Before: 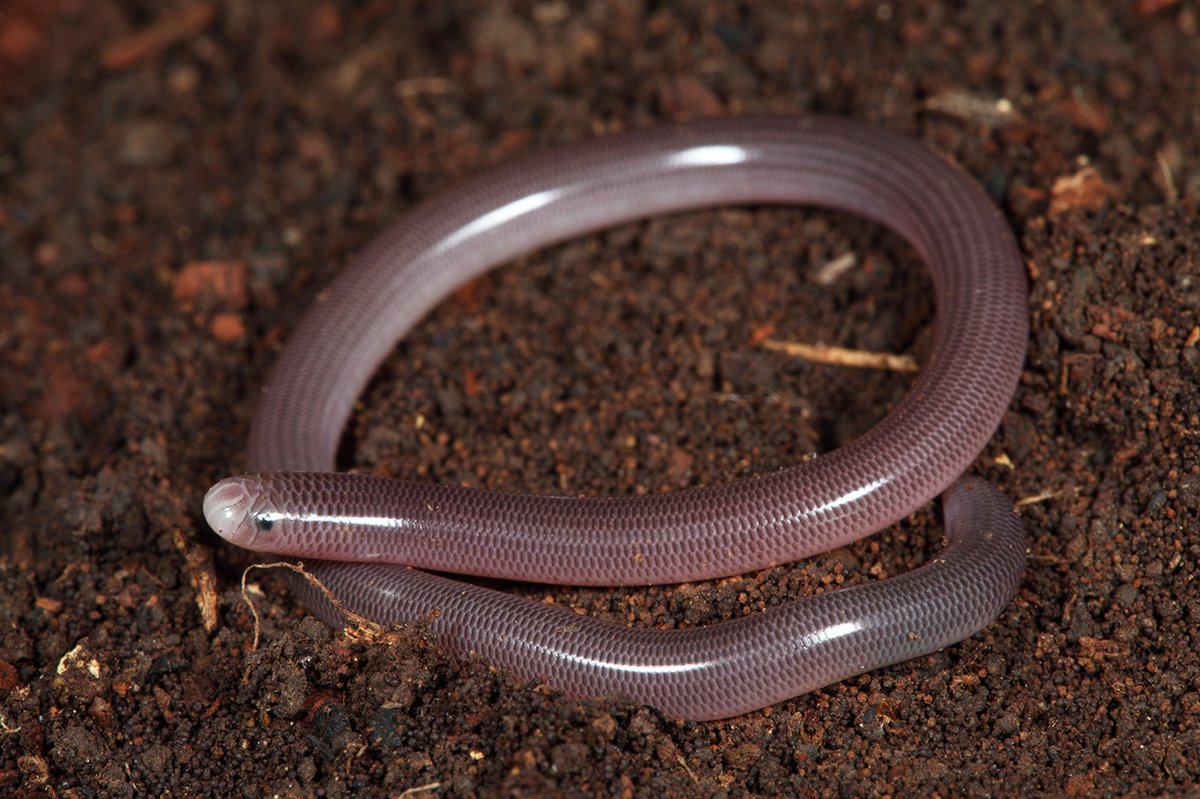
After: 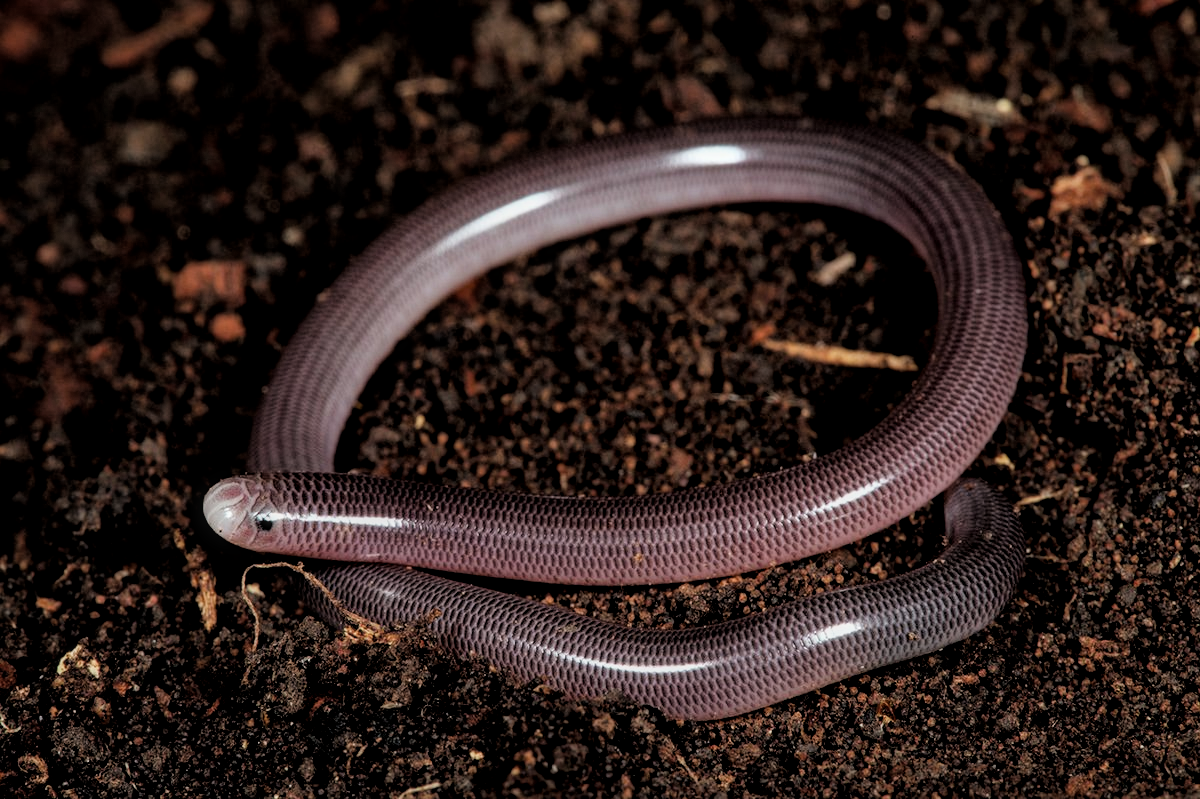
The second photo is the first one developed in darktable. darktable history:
local contrast: on, module defaults
haze removal: compatibility mode true, adaptive false
filmic rgb: black relative exposure -3.33 EV, white relative exposure 3.46 EV, hardness 2.36, contrast 1.103
